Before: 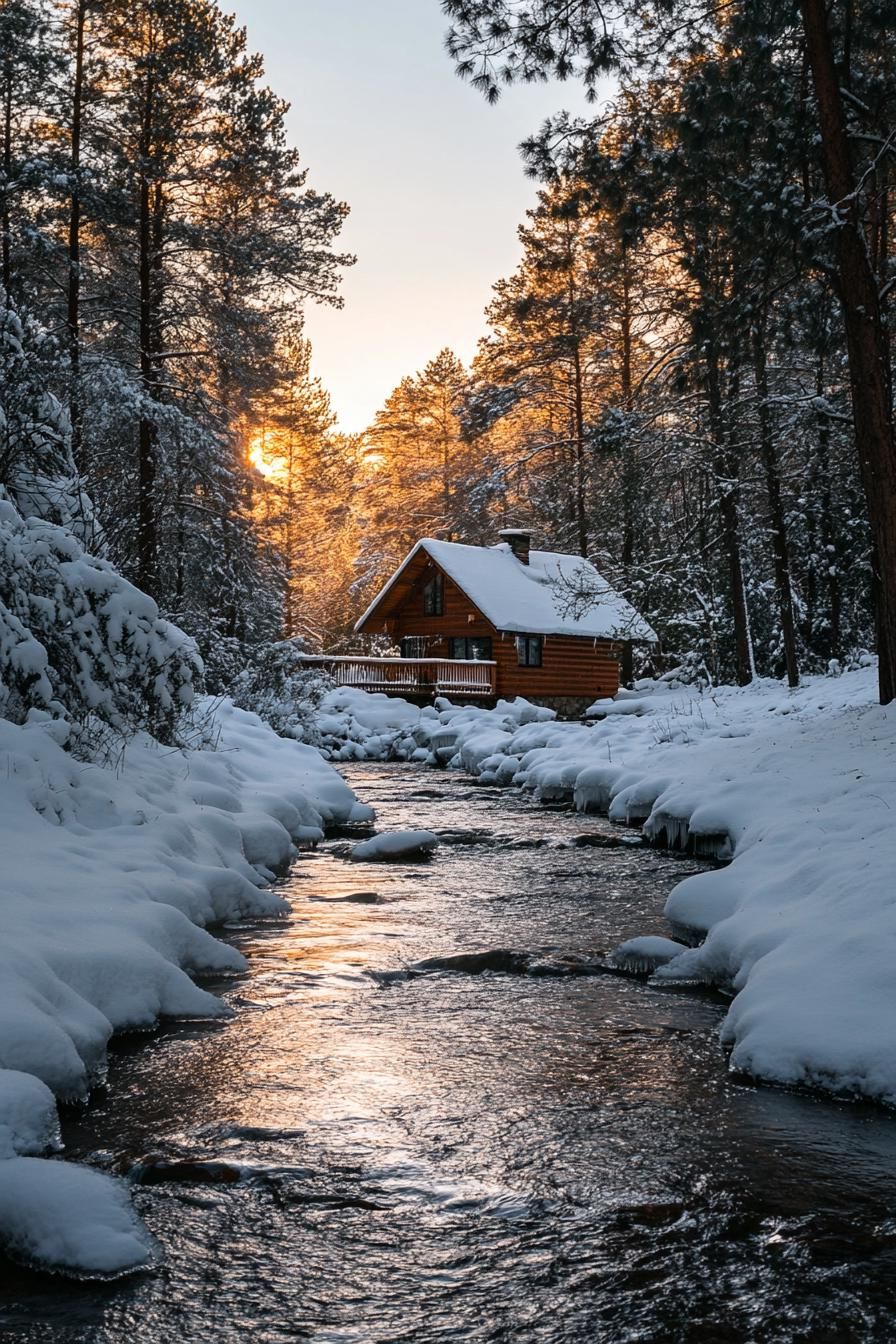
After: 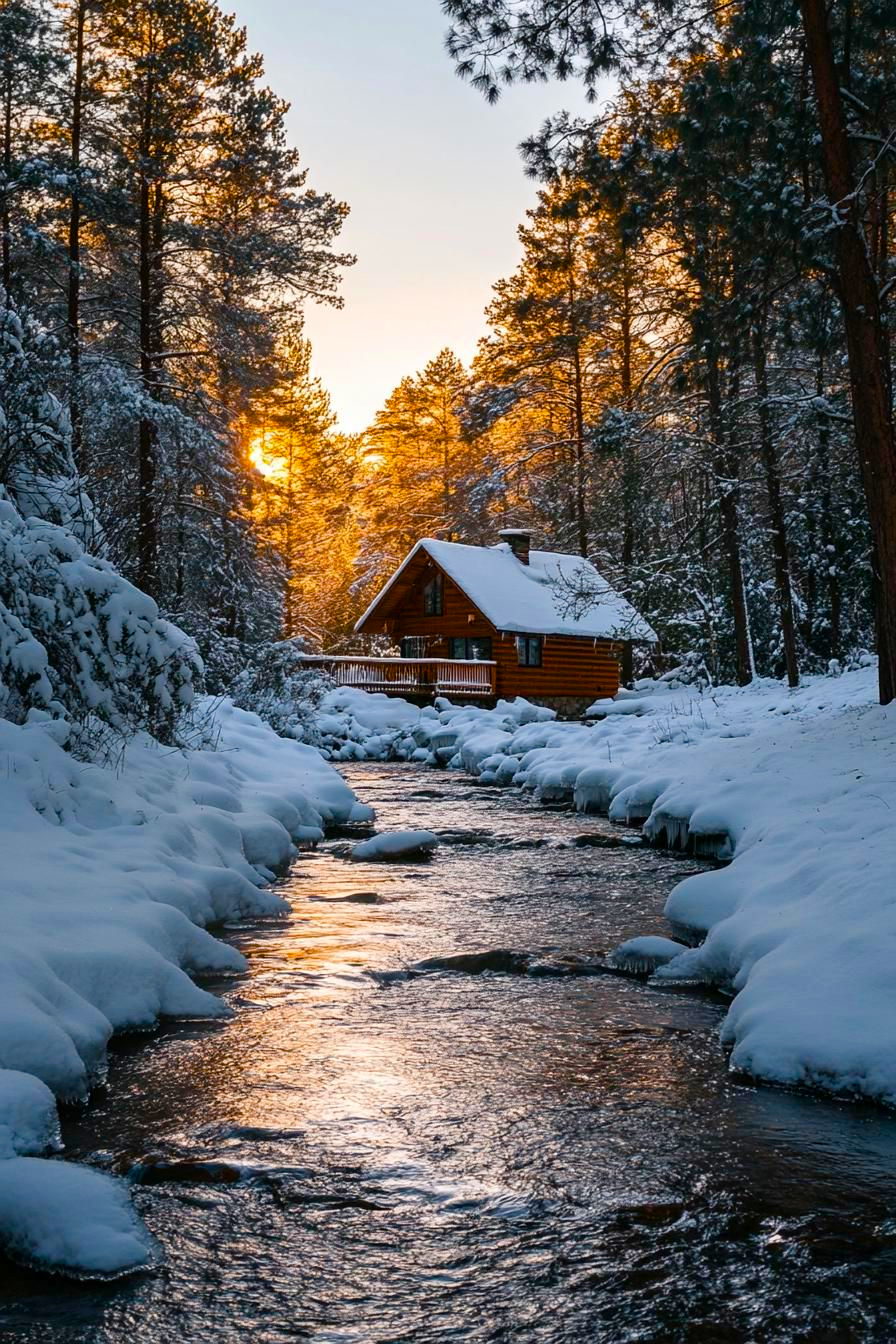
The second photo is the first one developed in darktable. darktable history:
color balance rgb: perceptual saturation grading › global saturation 44.909%, perceptual saturation grading › highlights -25.58%, perceptual saturation grading › shadows 49.952%, global vibrance 20%
